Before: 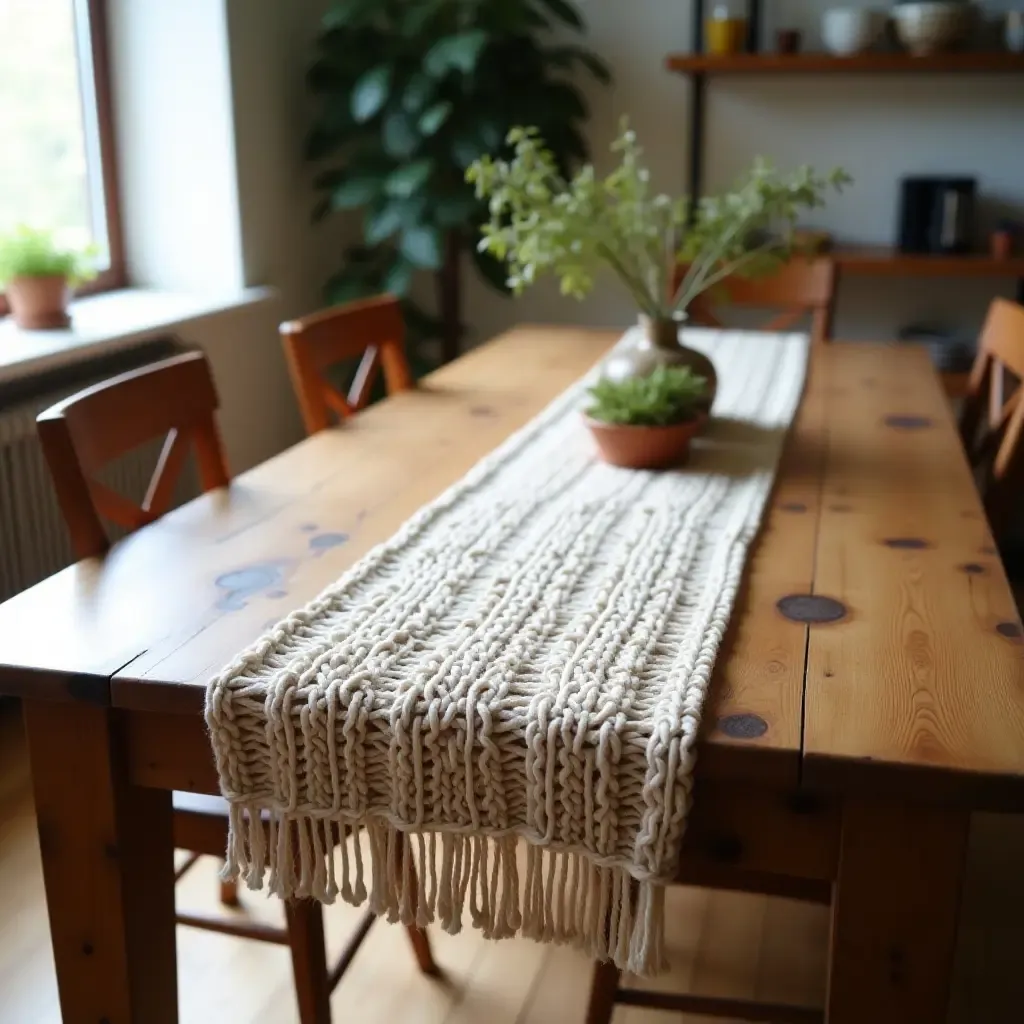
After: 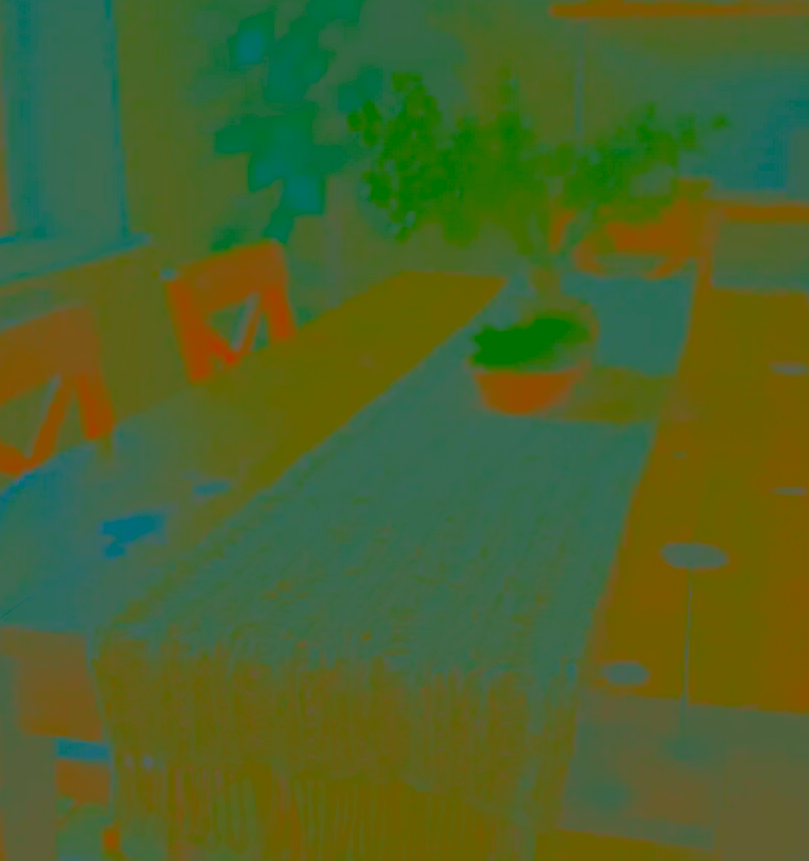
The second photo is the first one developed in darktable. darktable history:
color correction: highlights a* 2.1, highlights b* 34.57, shadows a* -36.21, shadows b* -6.1
contrast brightness saturation: contrast -0.983, brightness -0.157, saturation 0.757
crop: left 11.427%, top 5.199%, right 9.561%, bottom 10.68%
